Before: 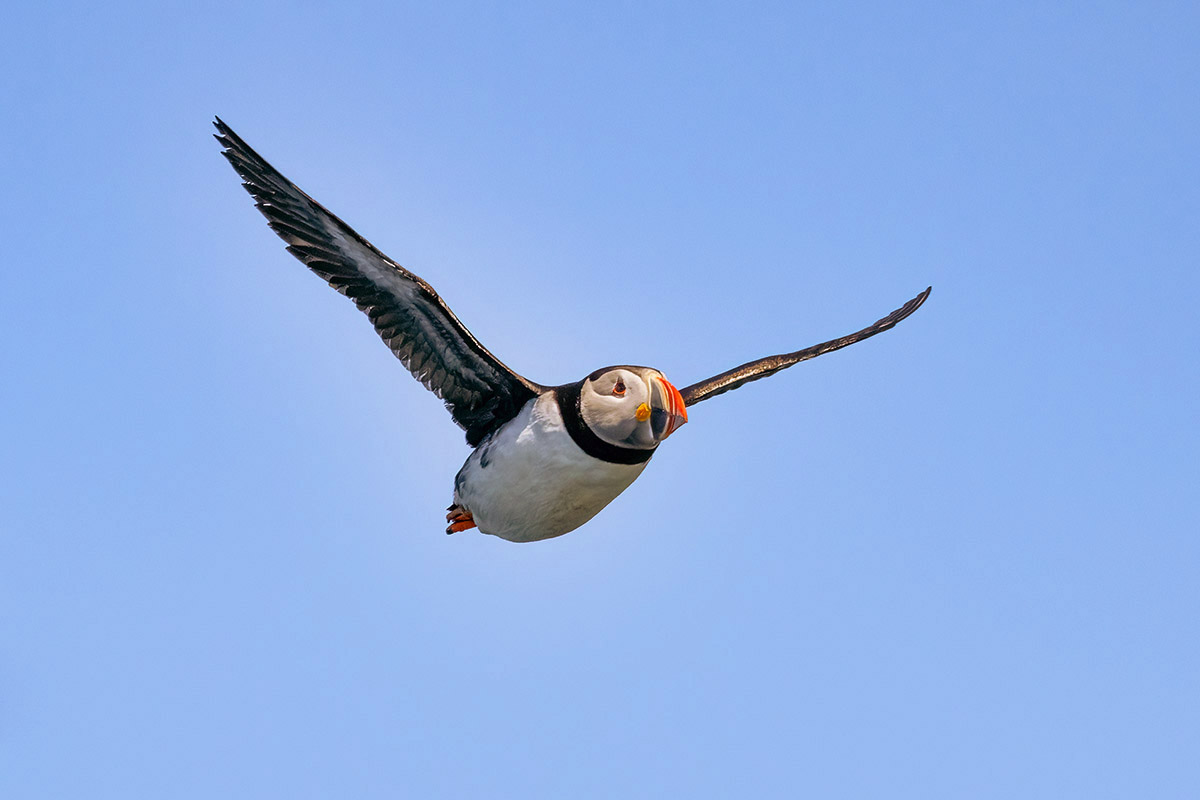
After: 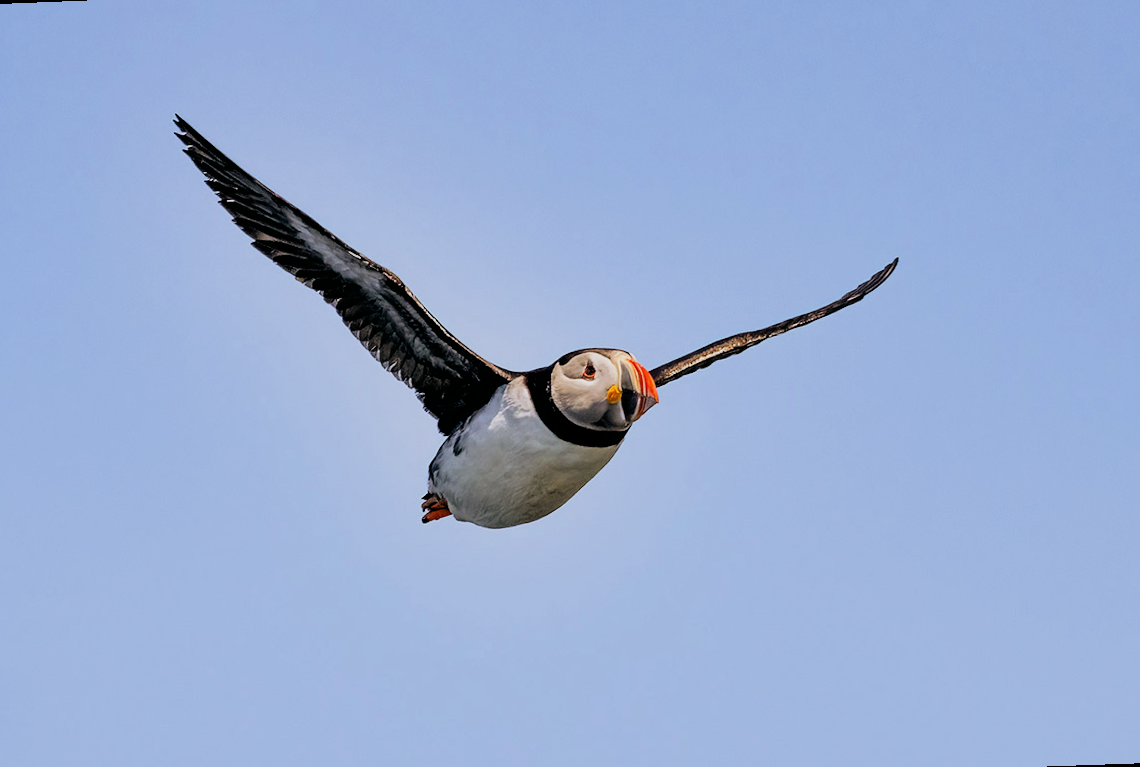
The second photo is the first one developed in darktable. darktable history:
filmic rgb: black relative exposure -5 EV, hardness 2.88, contrast 1.3, highlights saturation mix -30%
rotate and perspective: rotation -2.12°, lens shift (vertical) 0.009, lens shift (horizontal) -0.008, automatic cropping original format, crop left 0.036, crop right 0.964, crop top 0.05, crop bottom 0.959
